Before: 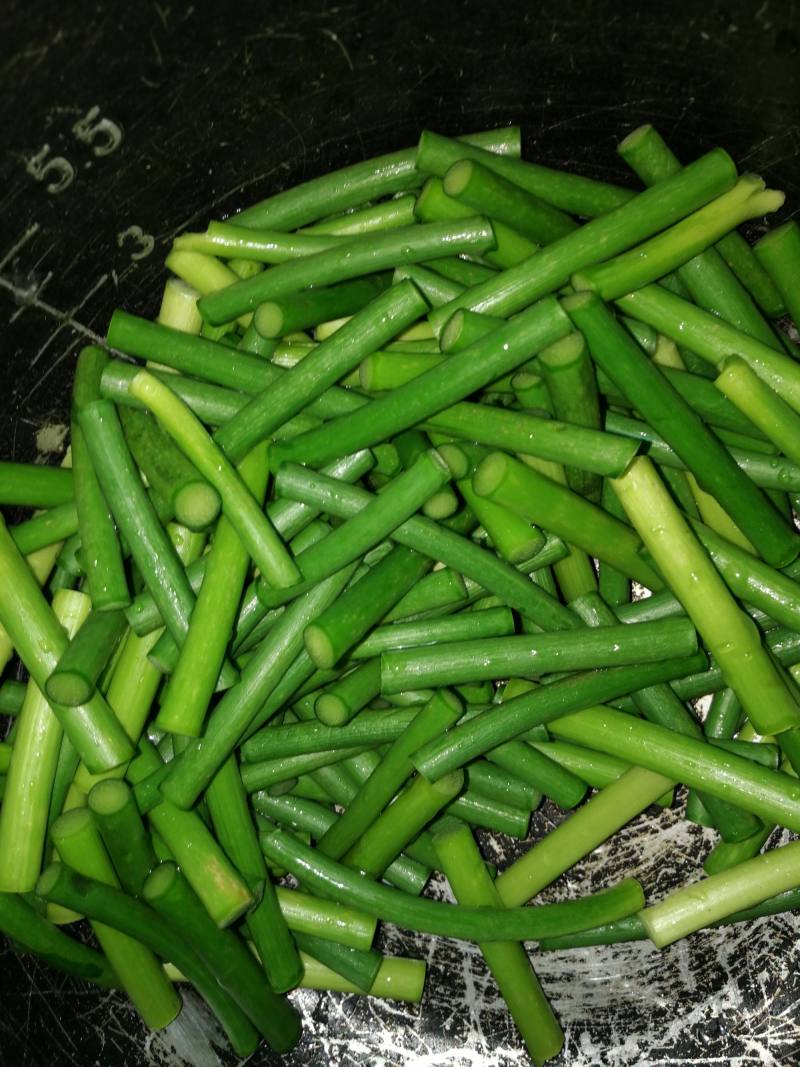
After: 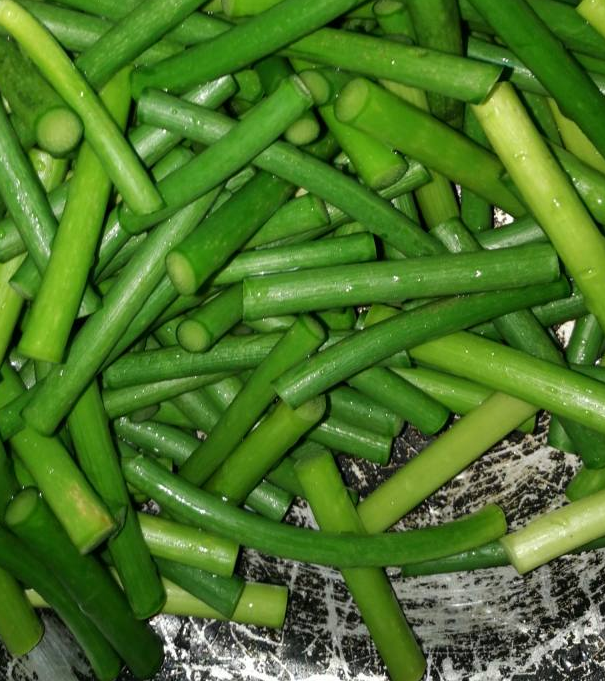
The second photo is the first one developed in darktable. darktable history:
crop and rotate: left 17.299%, top 35.115%, right 7.015%, bottom 1.024%
contrast brightness saturation: contrast 0.05
